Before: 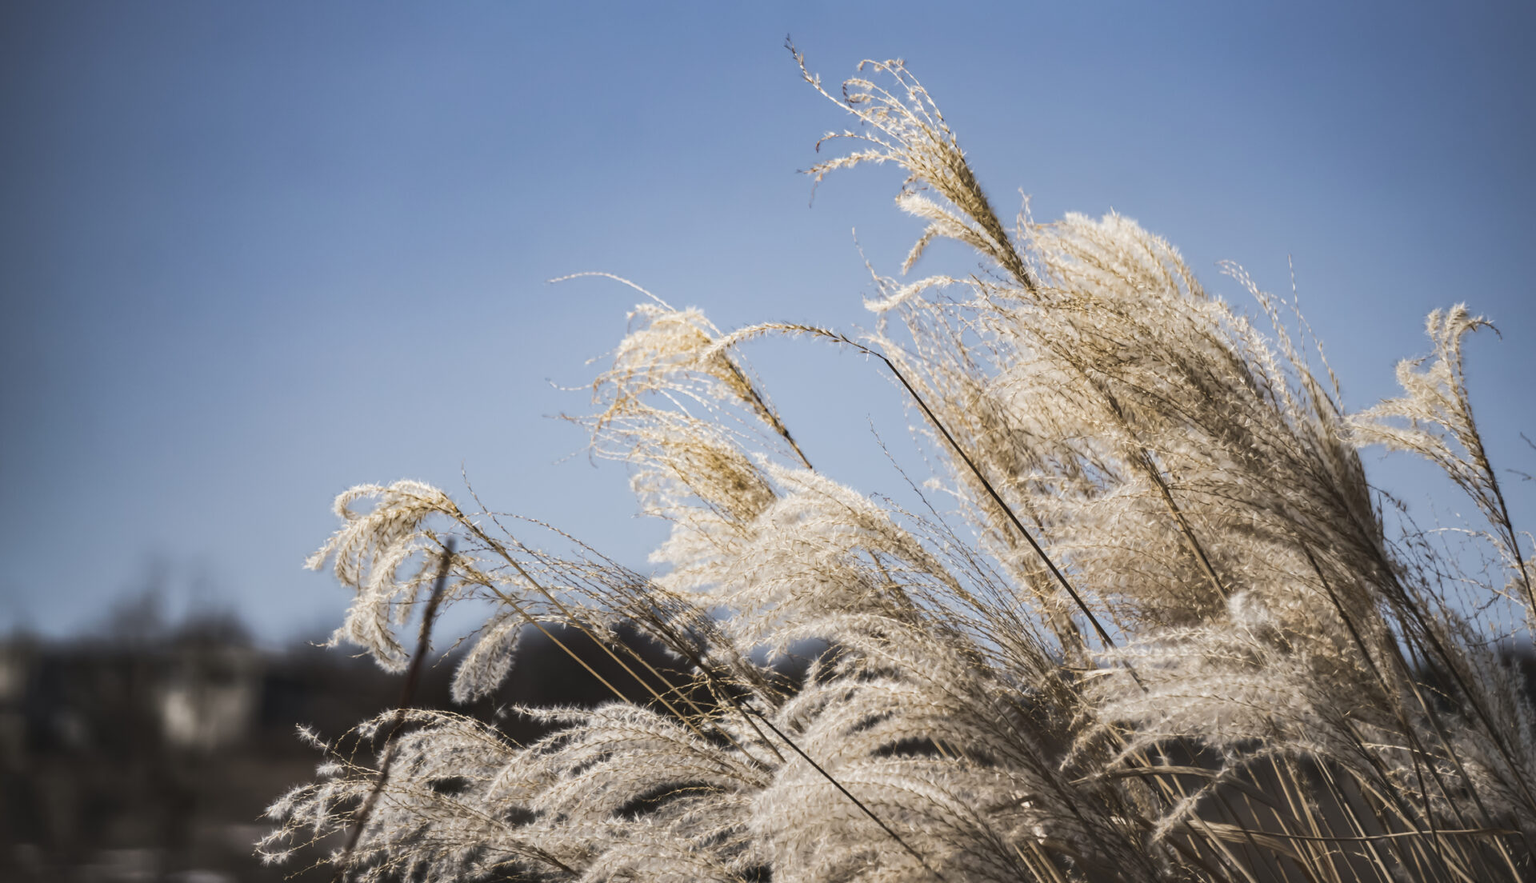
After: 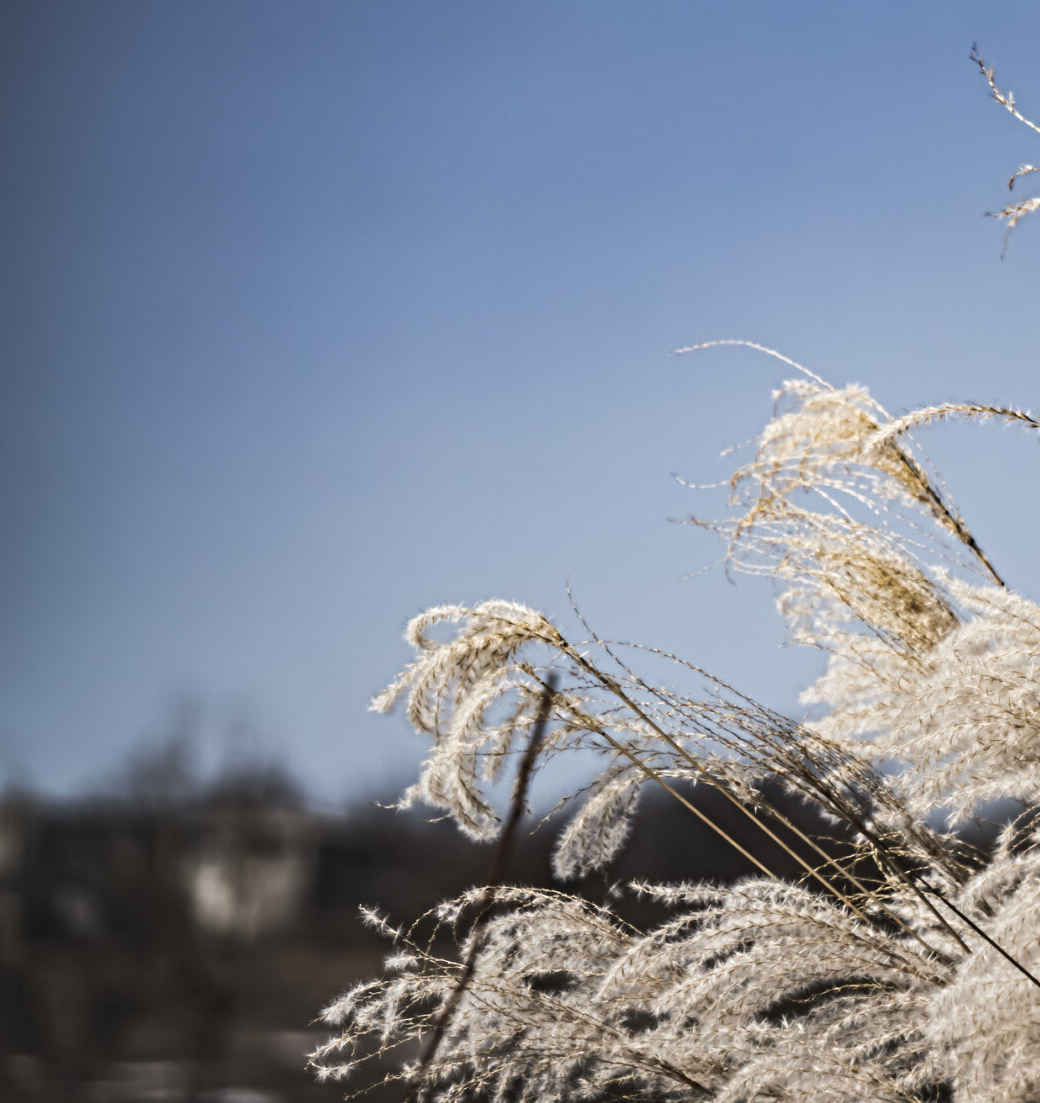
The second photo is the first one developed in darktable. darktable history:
crop: left 0.618%, right 45.177%, bottom 0.087%
contrast equalizer: y [[0.5, 0.5, 0.501, 0.63, 0.504, 0.5], [0.5 ×6], [0.5 ×6], [0 ×6], [0 ×6]]
